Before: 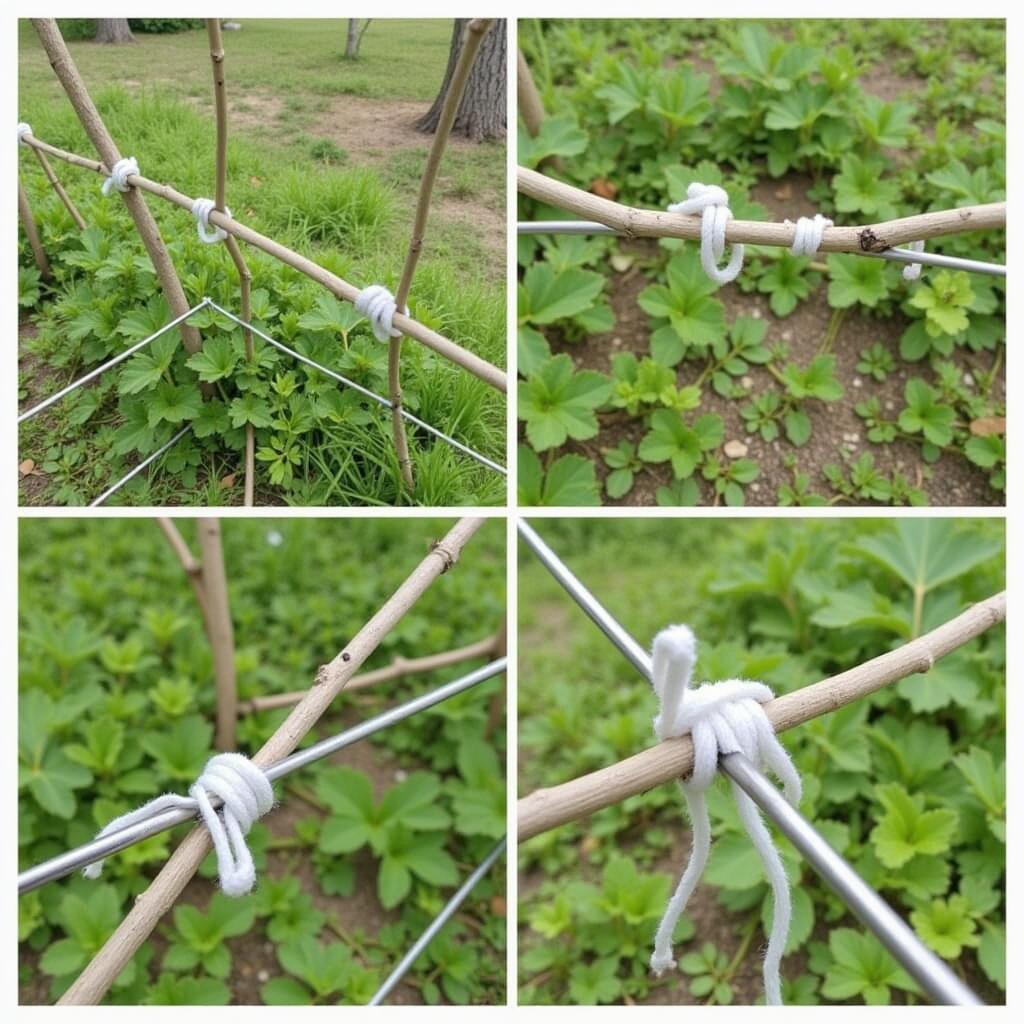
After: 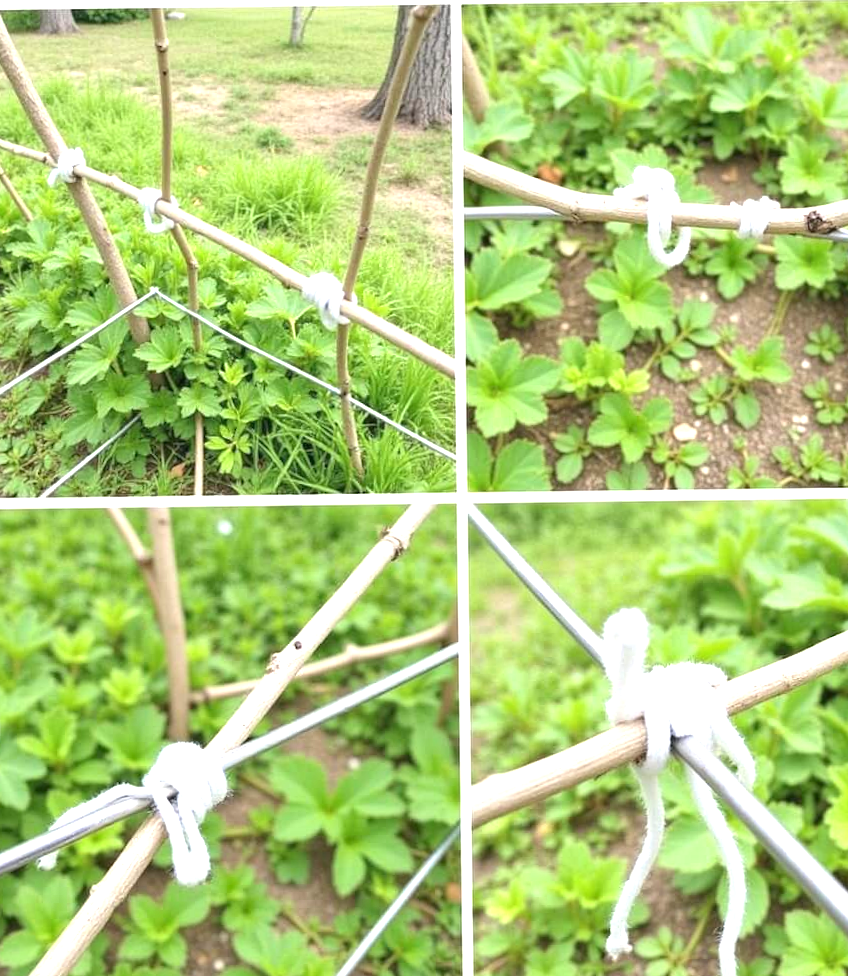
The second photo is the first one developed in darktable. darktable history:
exposure: black level correction 0, exposure 1.199 EV, compensate highlight preservation false
crop and rotate: angle 0.71°, left 4.357%, top 0.816%, right 11.744%, bottom 2.697%
